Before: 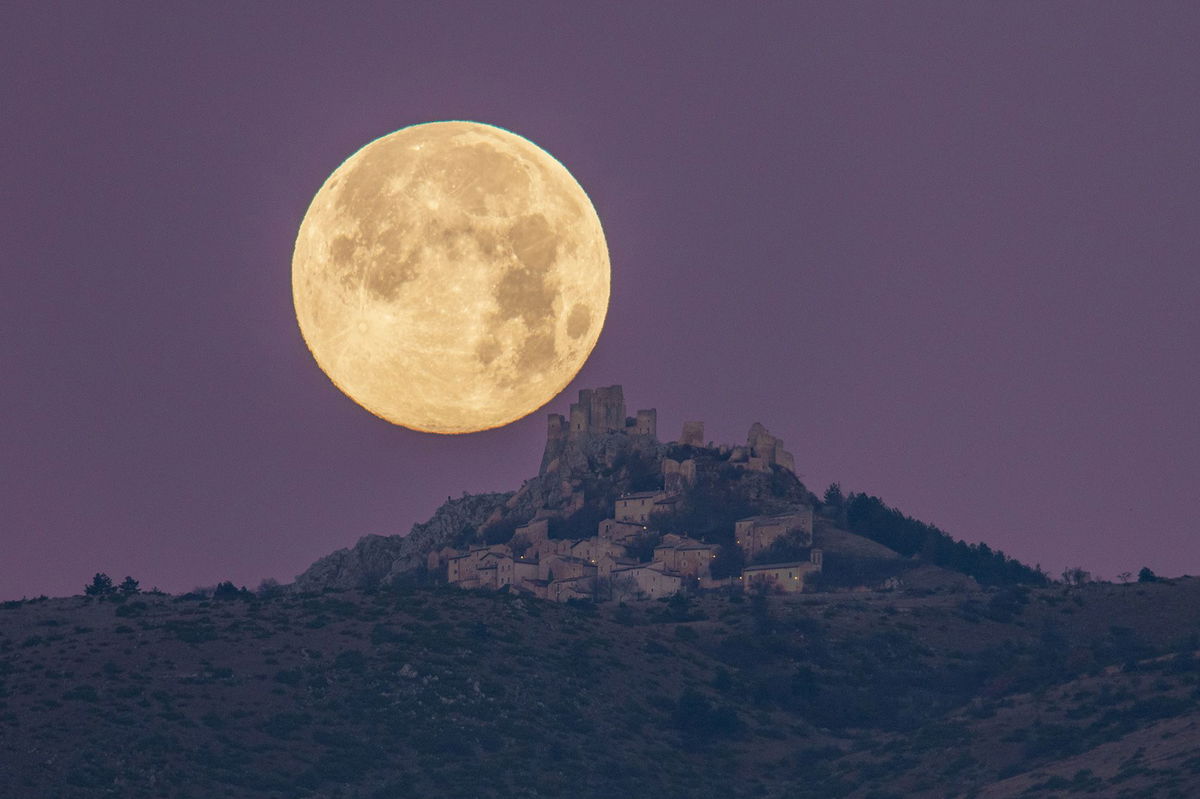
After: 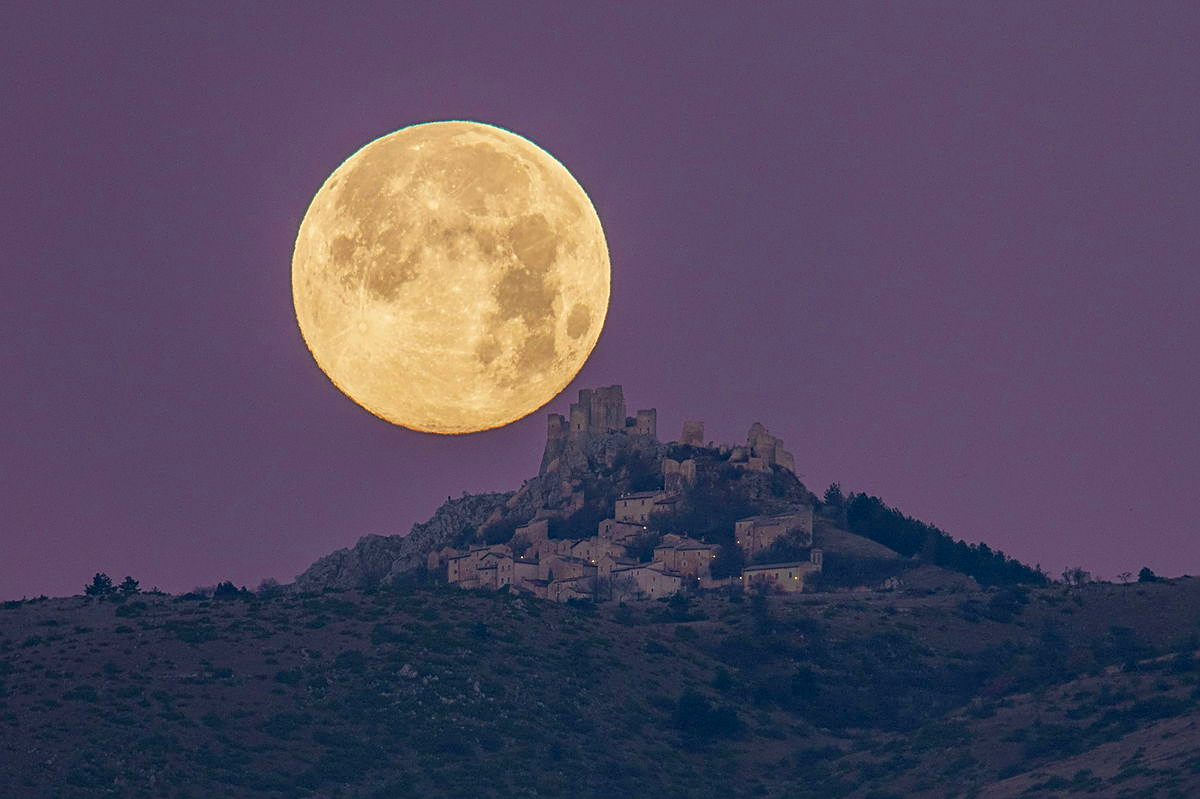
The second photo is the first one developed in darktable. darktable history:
color balance rgb: linear chroma grading › shadows -8%, linear chroma grading › global chroma 10%, perceptual saturation grading › global saturation 2%, perceptual saturation grading › highlights -2%, perceptual saturation grading › mid-tones 4%, perceptual saturation grading › shadows 8%, perceptual brilliance grading › global brilliance 2%, perceptual brilliance grading › highlights -4%, global vibrance 16%, saturation formula JzAzBz (2021)
sharpen: on, module defaults
